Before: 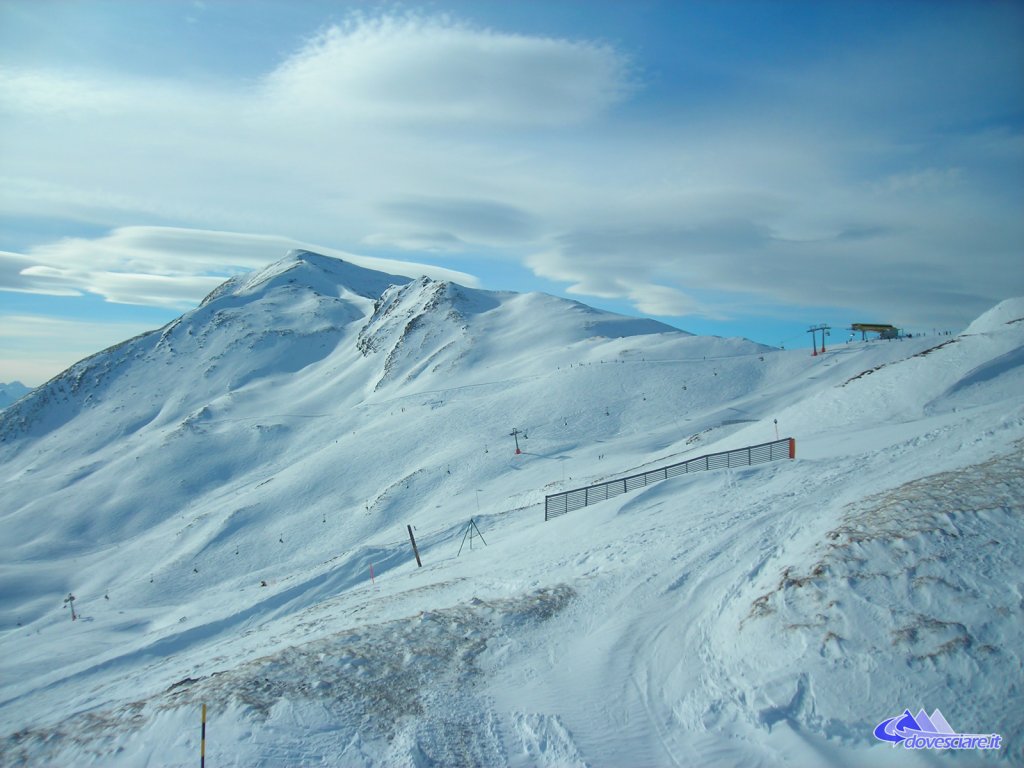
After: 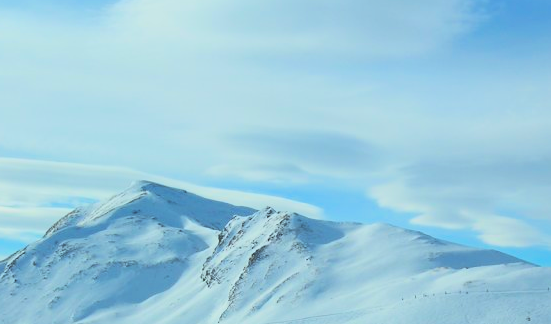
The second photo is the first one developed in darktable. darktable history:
filmic rgb: black relative exposure -7.65 EV, white relative exposure 4.56 EV, hardness 3.61, color science v6 (2022)
contrast brightness saturation: contrast 0.2, brightness 0.16, saturation 0.22
tone equalizer: -8 EV 0.001 EV, -7 EV -0.004 EV, -6 EV 0.009 EV, -5 EV 0.032 EV, -4 EV 0.276 EV, -3 EV 0.644 EV, -2 EV 0.584 EV, -1 EV 0.187 EV, +0 EV 0.024 EV
crop: left 15.306%, top 9.065%, right 30.789%, bottom 48.638%
shadows and highlights: low approximation 0.01, soften with gaussian
exposure: black level correction -0.071, exposure 0.5 EV, compensate highlight preservation false
